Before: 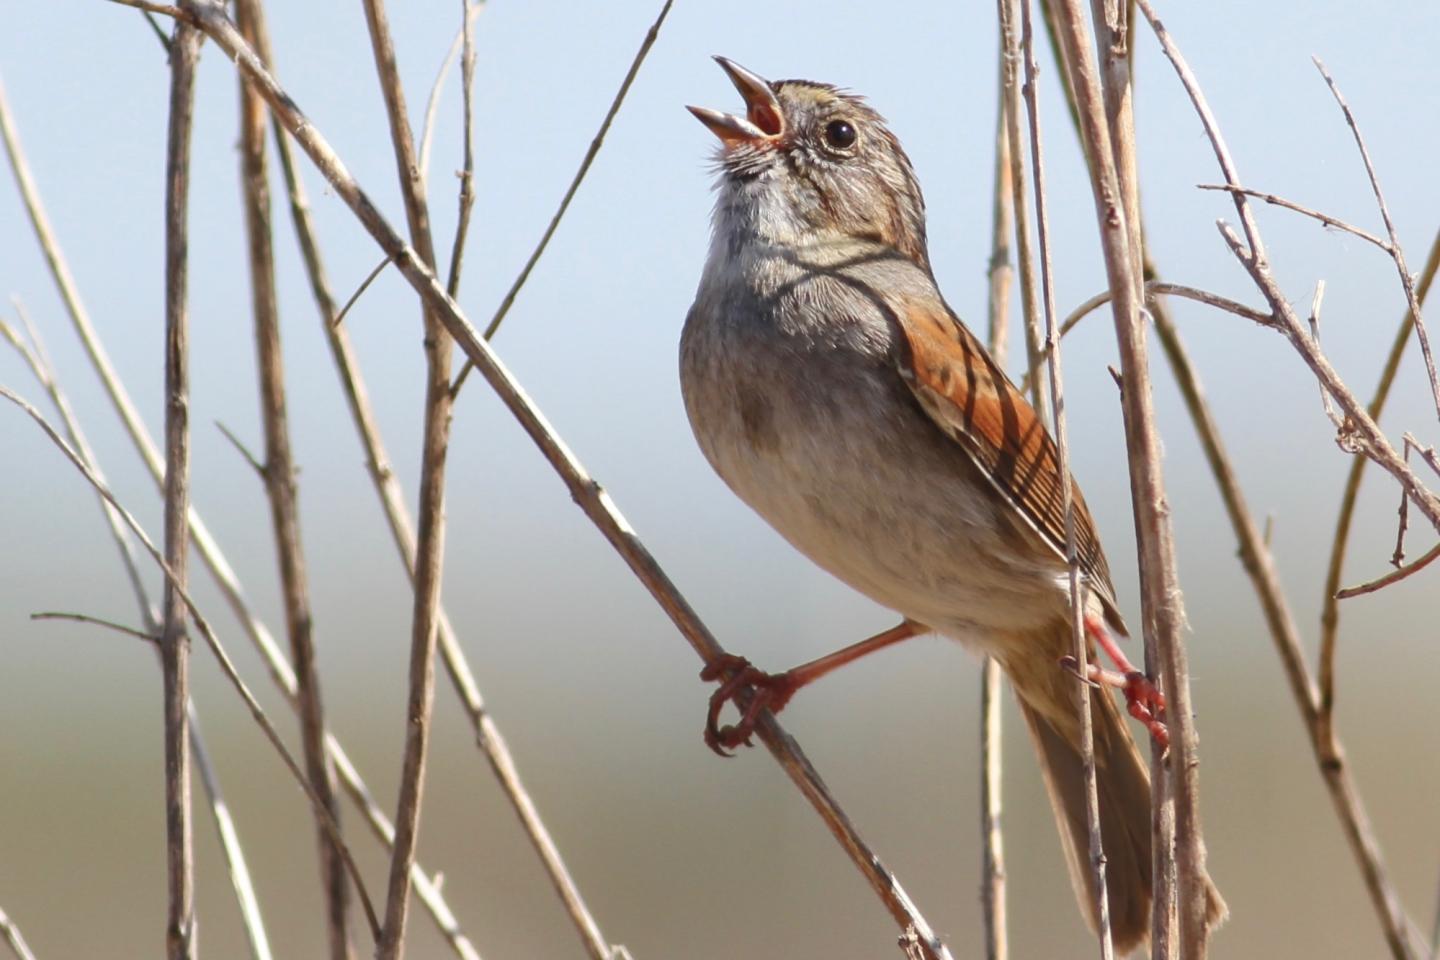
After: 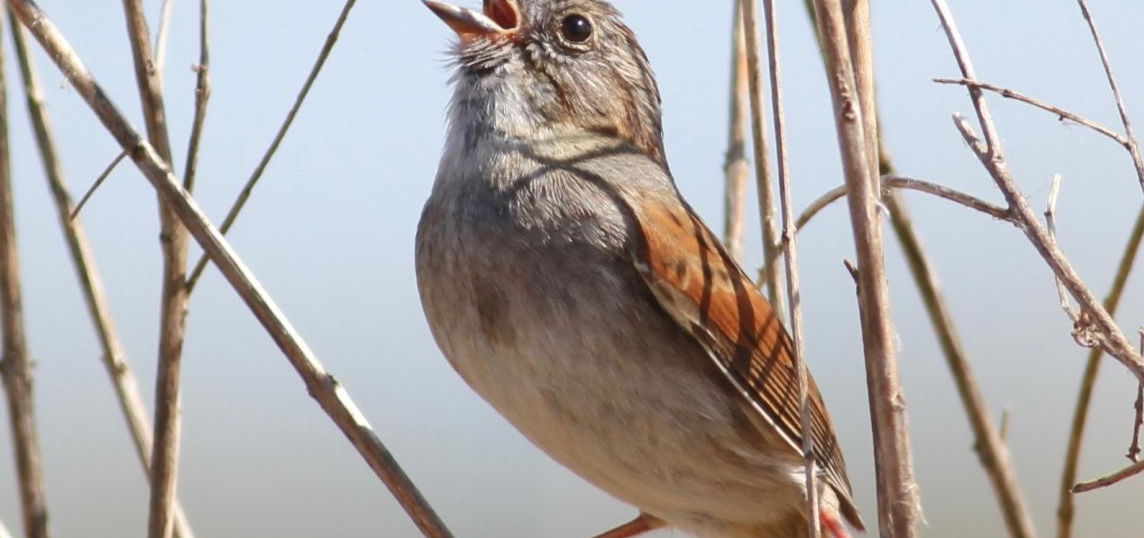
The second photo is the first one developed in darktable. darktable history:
crop: left 18.385%, top 11.085%, right 2.137%, bottom 32.785%
